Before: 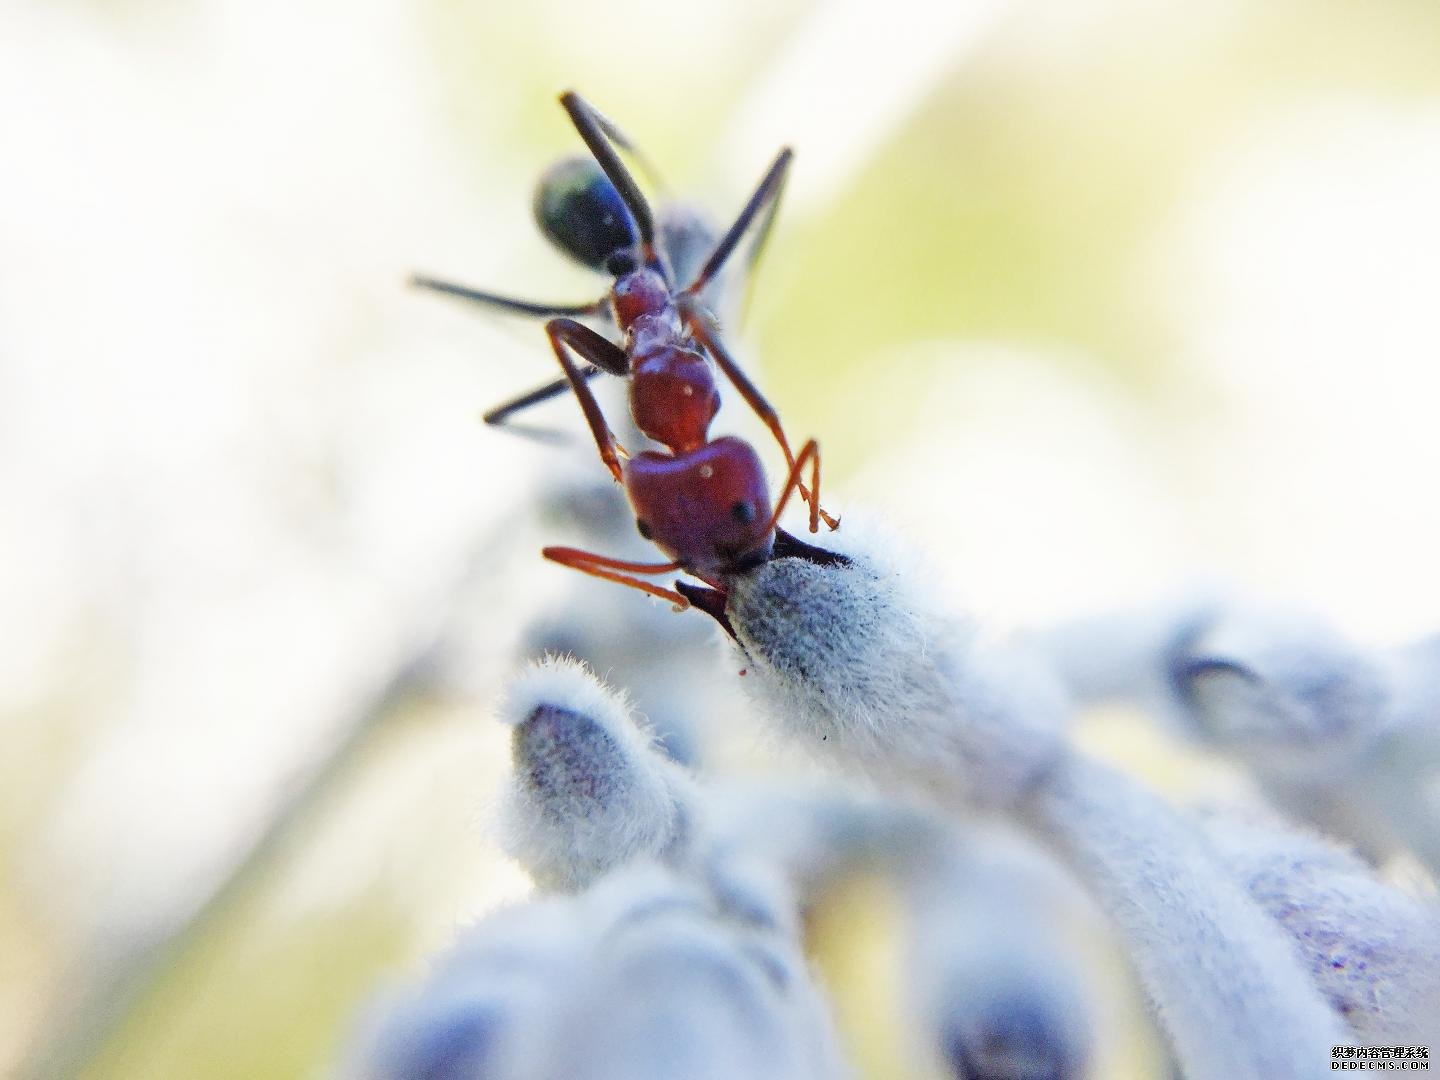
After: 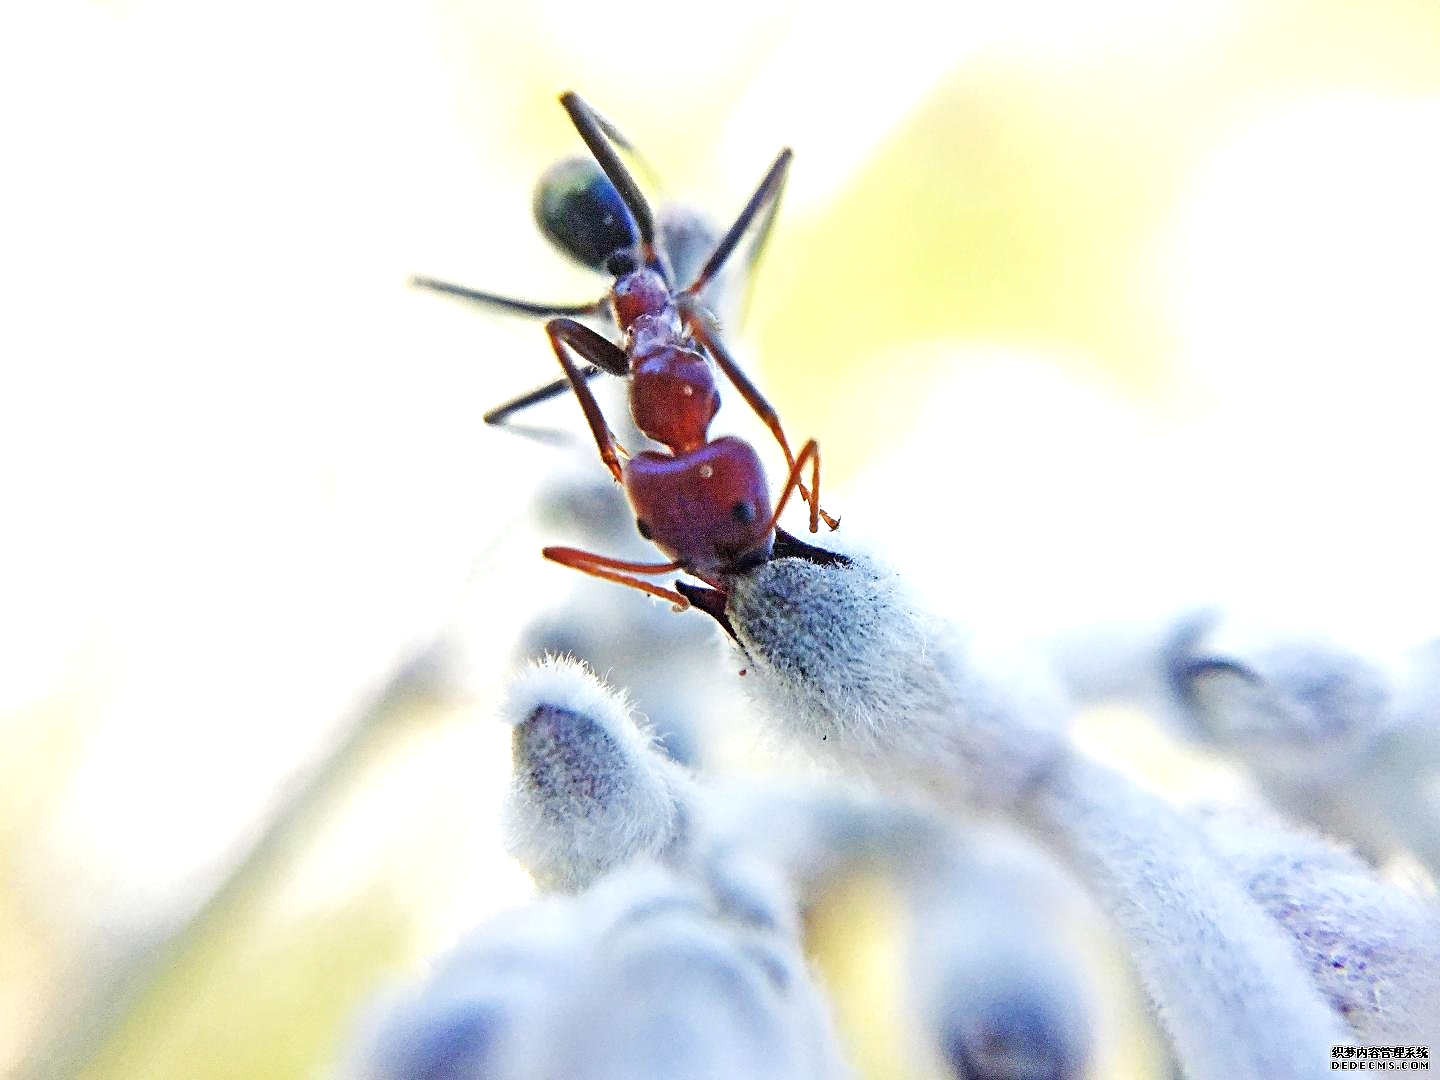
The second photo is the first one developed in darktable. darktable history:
exposure: exposure 0.404 EV, compensate highlight preservation false
sharpen: radius 3.097
color zones: curves: ch0 [(0, 0.5) (0.143, 0.5) (0.286, 0.5) (0.429, 0.495) (0.571, 0.437) (0.714, 0.44) (0.857, 0.496) (1, 0.5)]
